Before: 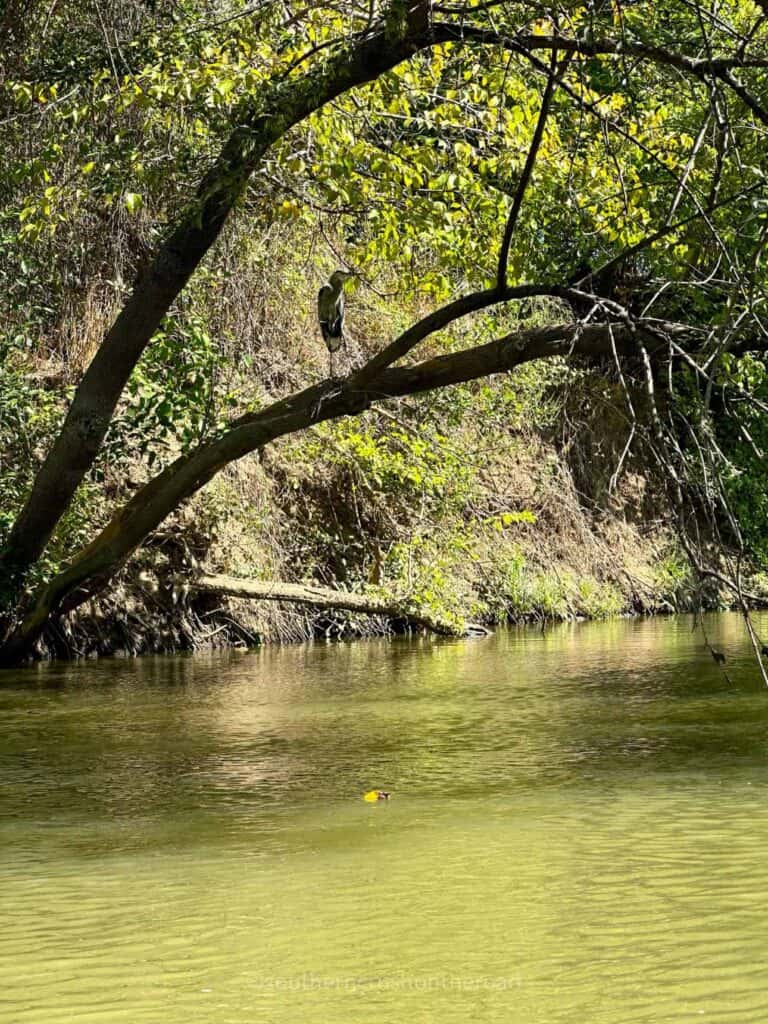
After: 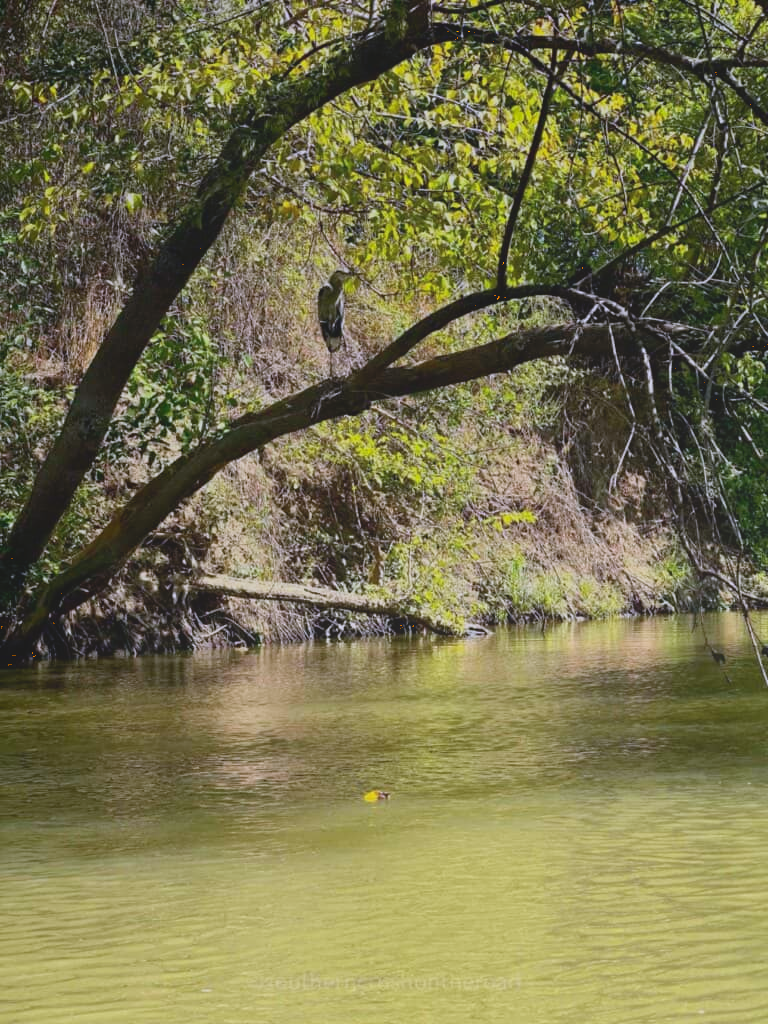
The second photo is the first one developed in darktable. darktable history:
local contrast: detail 70%
color calibration: output R [0.999, 0.026, -0.11, 0], output G [-0.019, 1.037, -0.099, 0], output B [0.022, -0.023, 0.902, 0], illuminant custom, x 0.367, y 0.392, temperature 4437.75 K, clip negative RGB from gamut false
